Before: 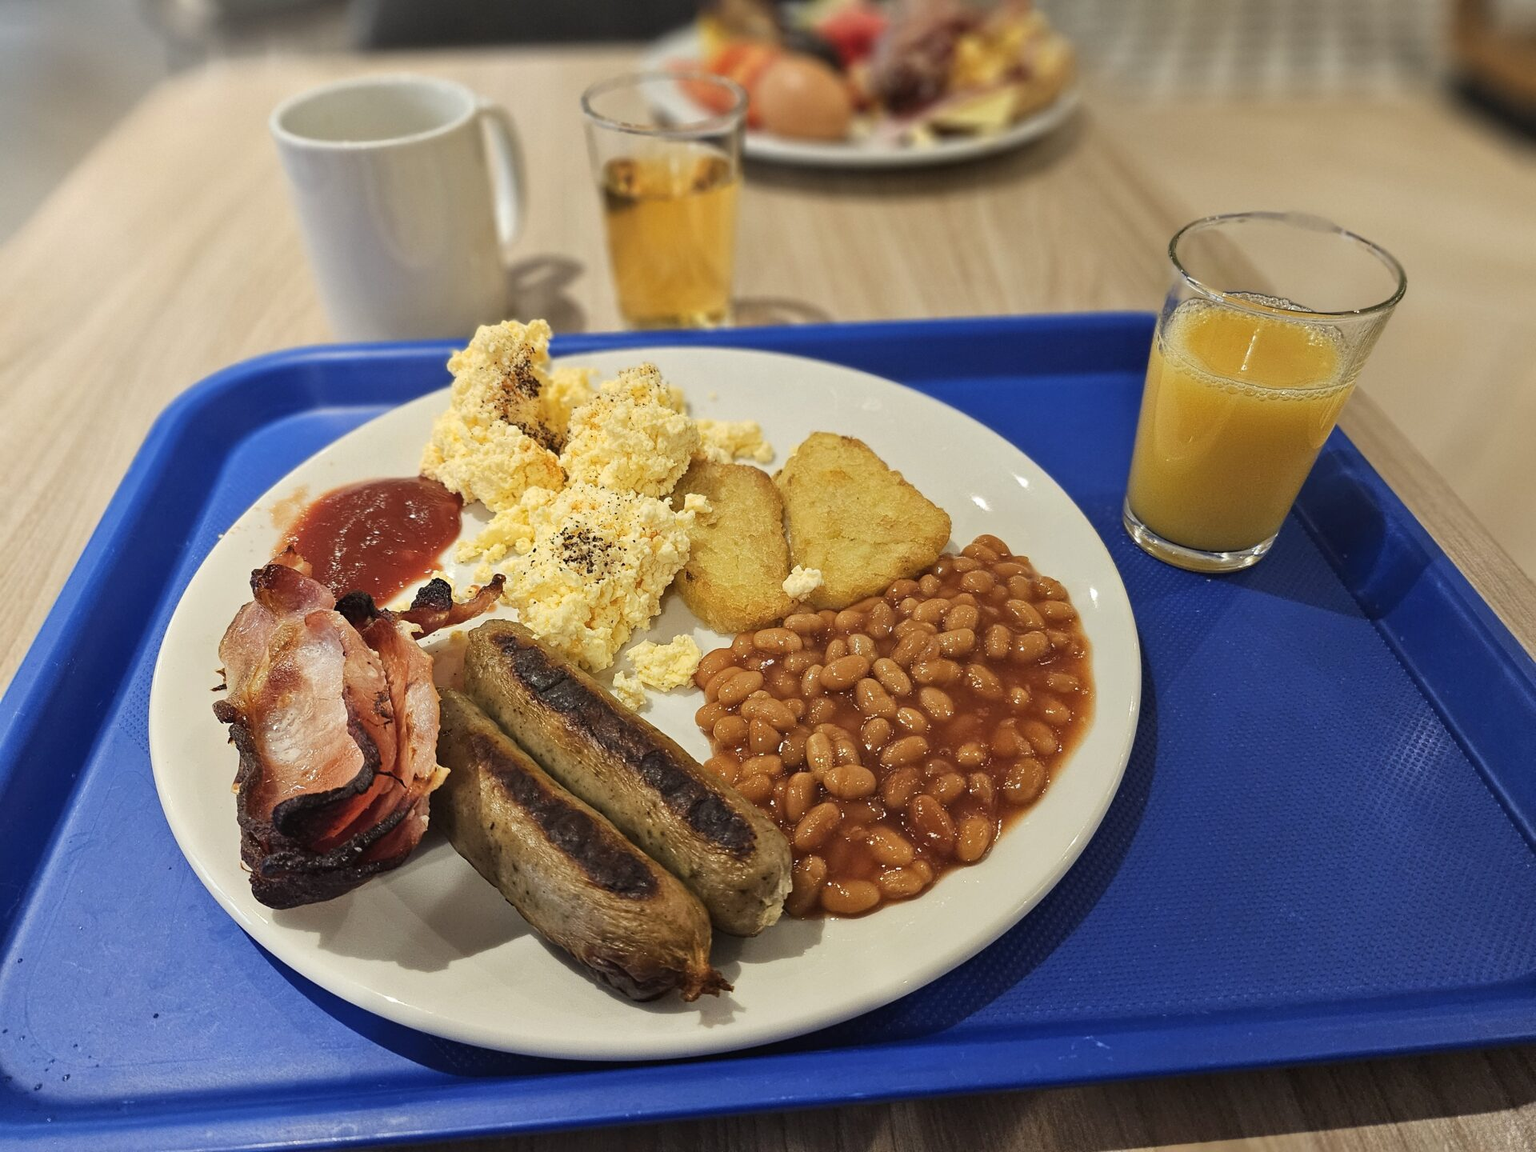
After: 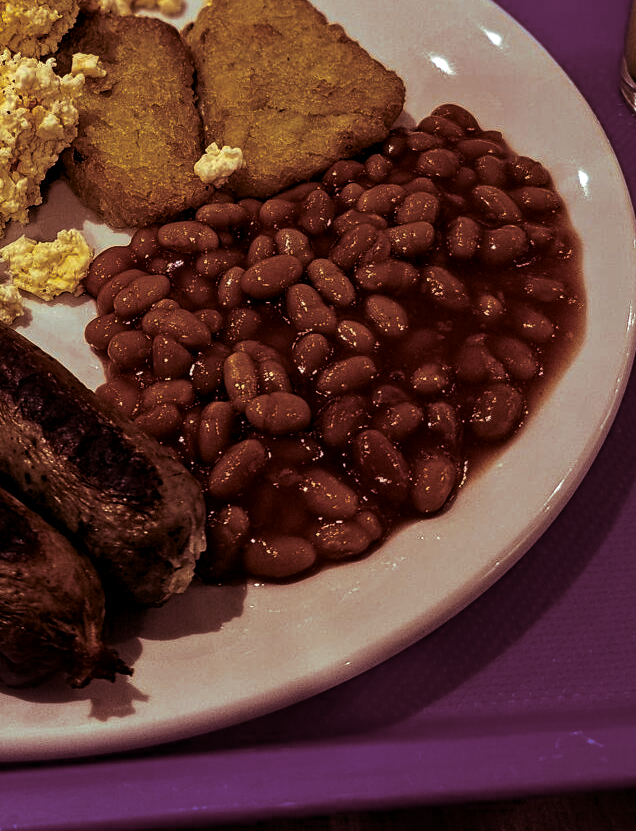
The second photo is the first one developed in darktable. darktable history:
color balance rgb: perceptual saturation grading › global saturation 34.05%, global vibrance 5.56%
contrast brightness saturation: brightness -0.52
split-toning: highlights › hue 187.2°, highlights › saturation 0.83, balance -68.05, compress 56.43%
white balance: red 0.974, blue 1.044
local contrast: on, module defaults
crop: left 40.878%, top 39.176%, right 25.993%, bottom 3.081%
exposure: black level correction -0.001, exposure 0.08 EV, compensate highlight preservation false
